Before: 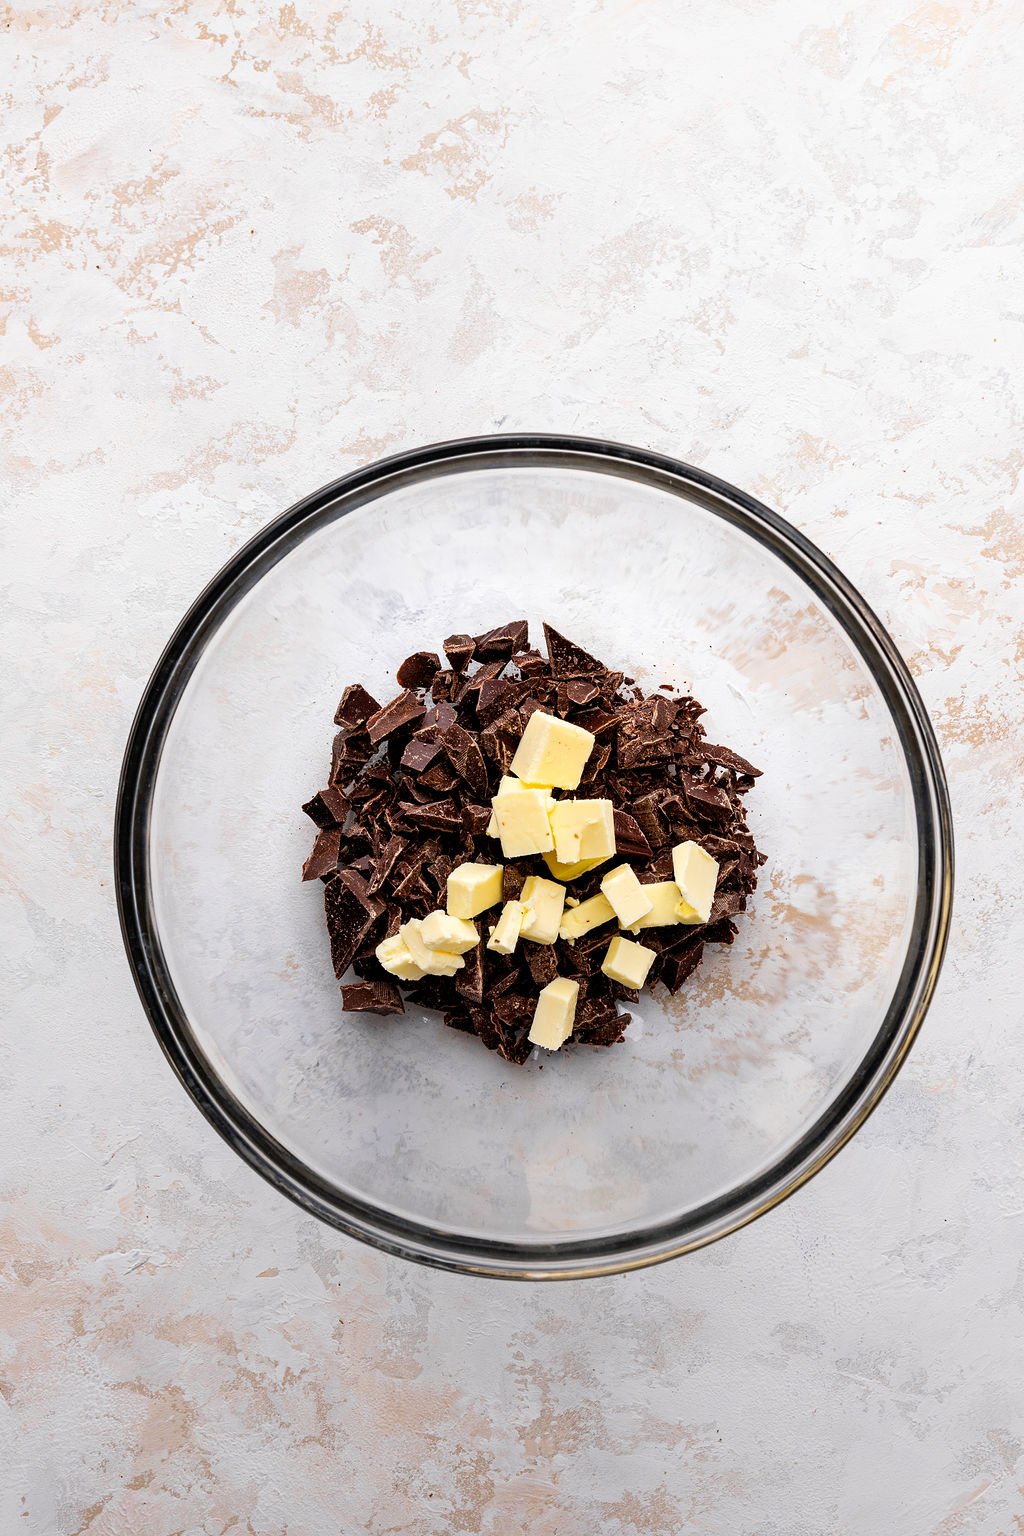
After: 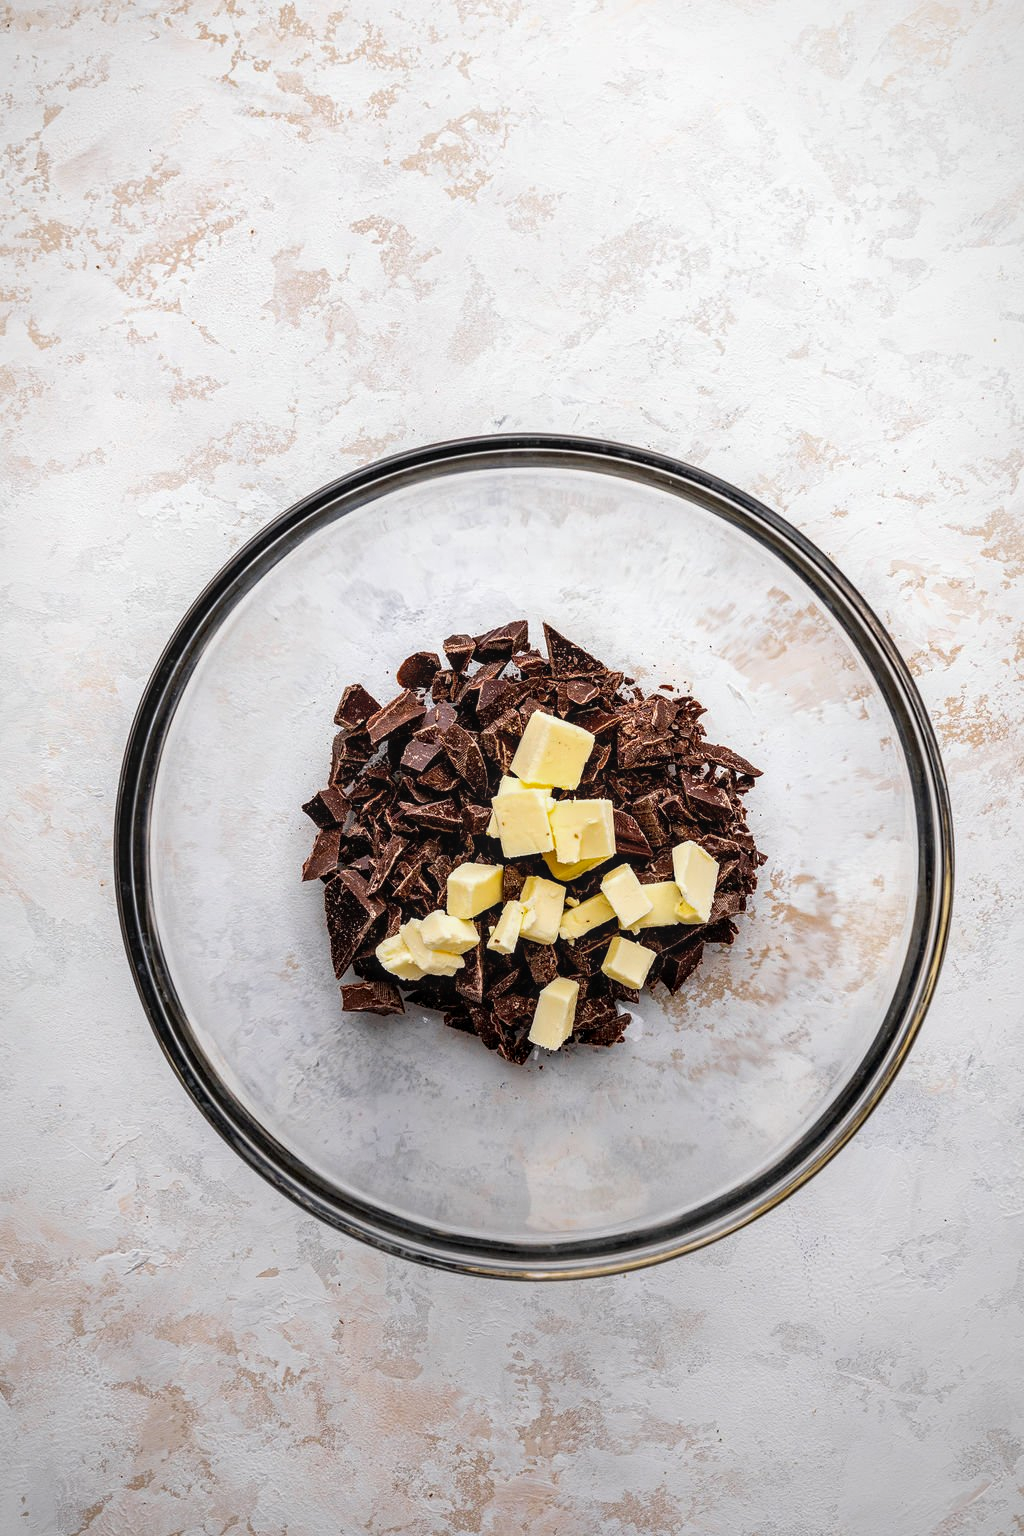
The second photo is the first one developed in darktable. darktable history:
local contrast: on, module defaults
color correction: highlights a* -0.29, highlights b* -0.121
vignetting: fall-off start 96.86%, fall-off radius 100.3%, width/height ratio 0.612
